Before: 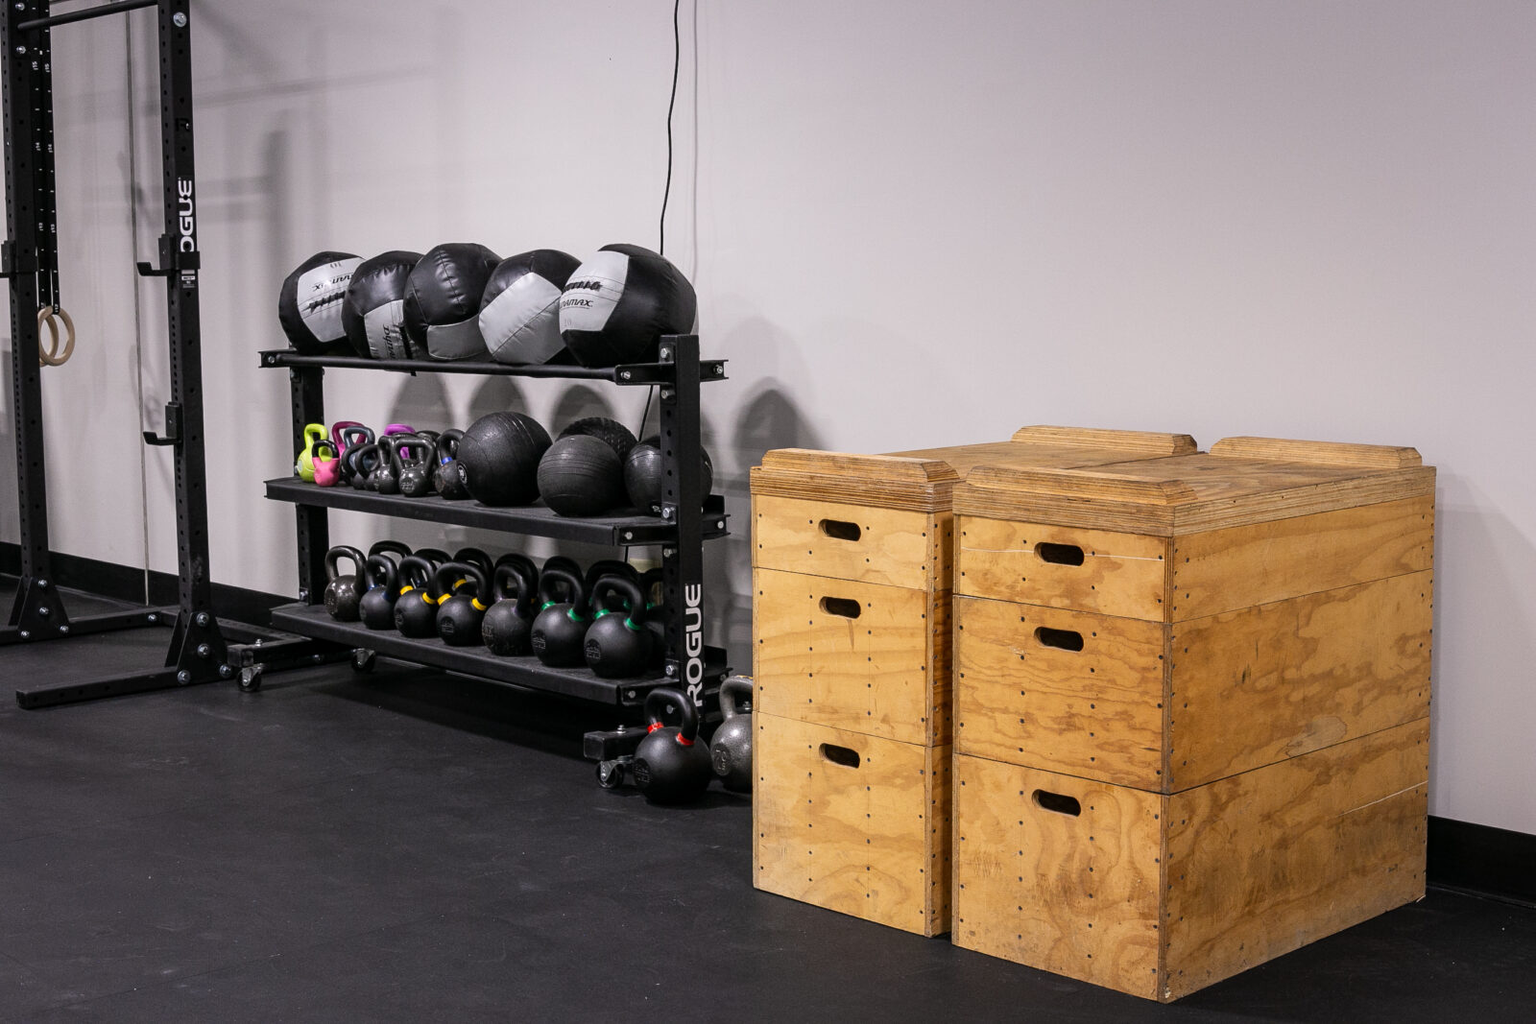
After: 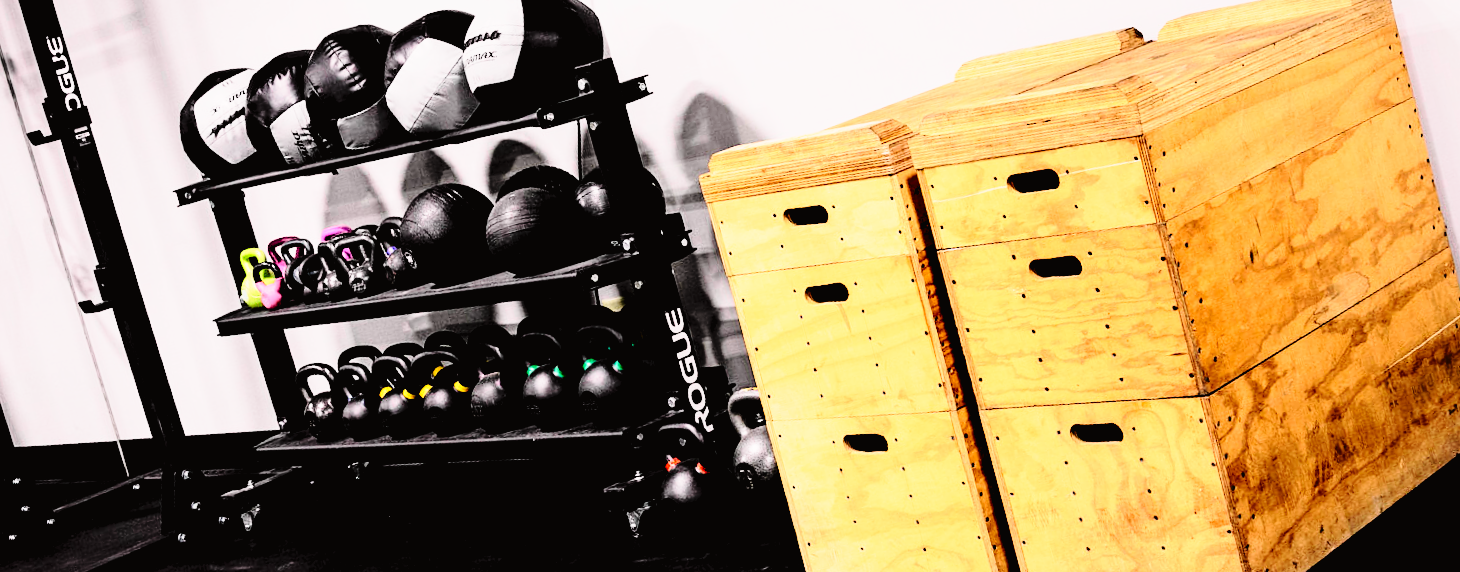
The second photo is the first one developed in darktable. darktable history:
rgb levels: levels [[0.029, 0.461, 0.922], [0, 0.5, 1], [0, 0.5, 1]]
exposure: black level correction 0.001, exposure 0.014 EV, compensate highlight preservation false
rotate and perspective: rotation -14.8°, crop left 0.1, crop right 0.903, crop top 0.25, crop bottom 0.748
tone curve: curves: ch0 [(0, 0.014) (0.17, 0.099) (0.392, 0.438) (0.725, 0.828) (0.872, 0.918) (1, 0.981)]; ch1 [(0, 0) (0.402, 0.36) (0.489, 0.491) (0.5, 0.503) (0.515, 0.52) (0.545, 0.572) (0.615, 0.662) (0.701, 0.725) (1, 1)]; ch2 [(0, 0) (0.42, 0.458) (0.485, 0.499) (0.503, 0.503) (0.531, 0.542) (0.561, 0.594) (0.644, 0.694) (0.717, 0.753) (1, 0.991)], color space Lab, independent channels
tone equalizer: -8 EV -0.417 EV, -7 EV -0.389 EV, -6 EV -0.333 EV, -5 EV -0.222 EV, -3 EV 0.222 EV, -2 EV 0.333 EV, -1 EV 0.389 EV, +0 EV 0.417 EV, edges refinement/feathering 500, mask exposure compensation -1.57 EV, preserve details no
crop and rotate: top 19.998%
base curve: curves: ch0 [(0, 0) (0.036, 0.037) (0.121, 0.228) (0.46, 0.76) (0.859, 0.983) (1, 1)], preserve colors none
